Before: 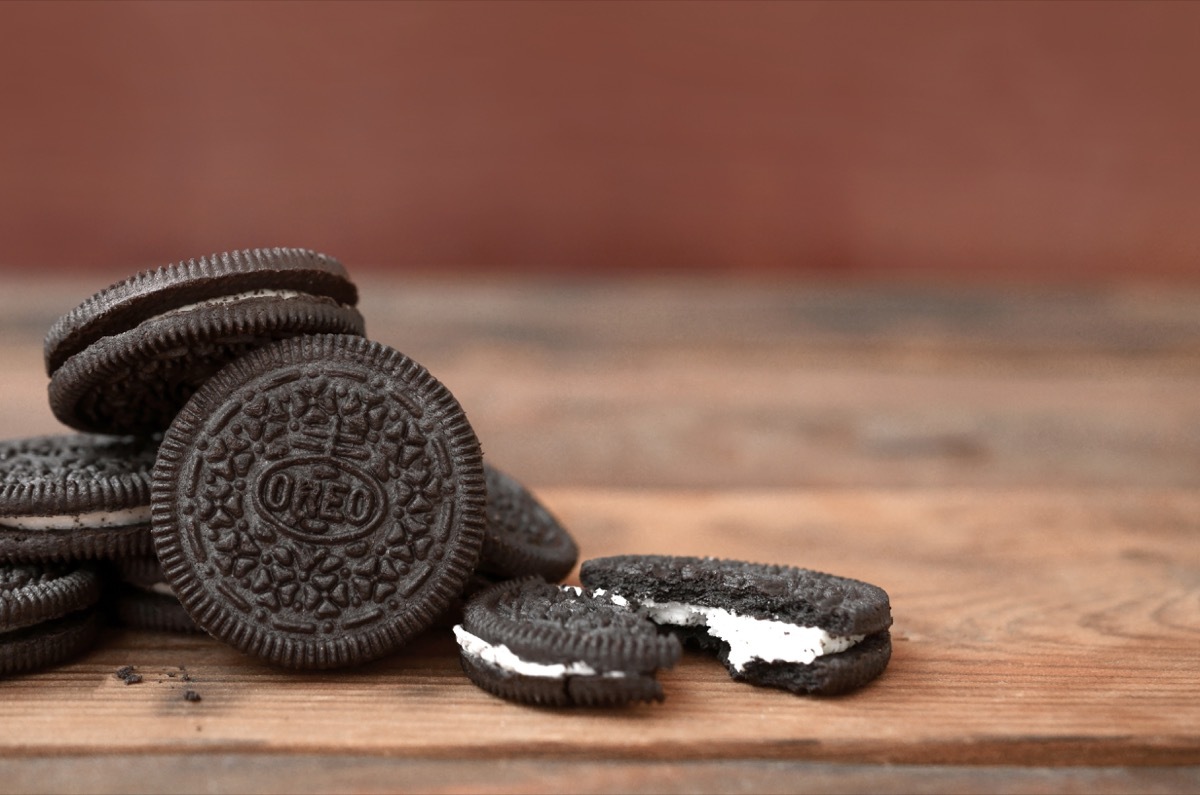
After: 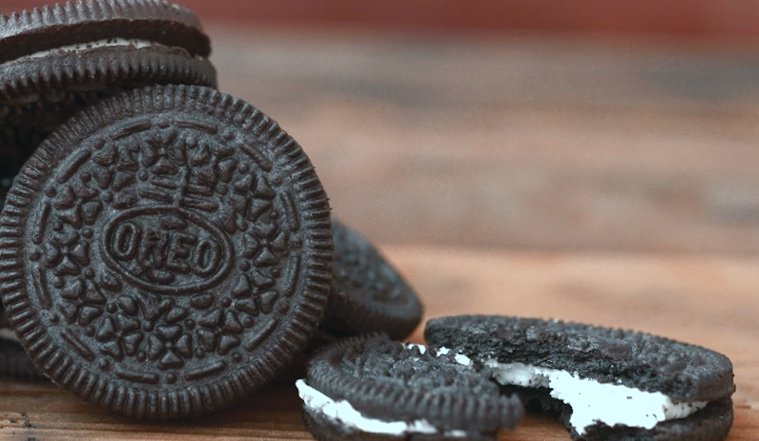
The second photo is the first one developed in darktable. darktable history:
color balance rgb: shadows lift › chroma 2%, shadows lift › hue 219.6°, power › hue 313.2°, highlights gain › chroma 3%, highlights gain › hue 75.6°, global offset › luminance 0.5%, perceptual saturation grading › global saturation 15.33%, perceptual saturation grading › highlights -19.33%, perceptual saturation grading › shadows 20%, global vibrance 20%
crop: left 13.312%, top 31.28%, right 24.627%, bottom 15.582%
tone equalizer: -7 EV 0.18 EV, -6 EV 0.12 EV, -5 EV 0.08 EV, -4 EV 0.04 EV, -2 EV -0.02 EV, -1 EV -0.04 EV, +0 EV -0.06 EV, luminance estimator HSV value / RGB max
color correction: highlights a* -10.69, highlights b* -19.19
rotate and perspective: rotation 1.72°, automatic cropping off
